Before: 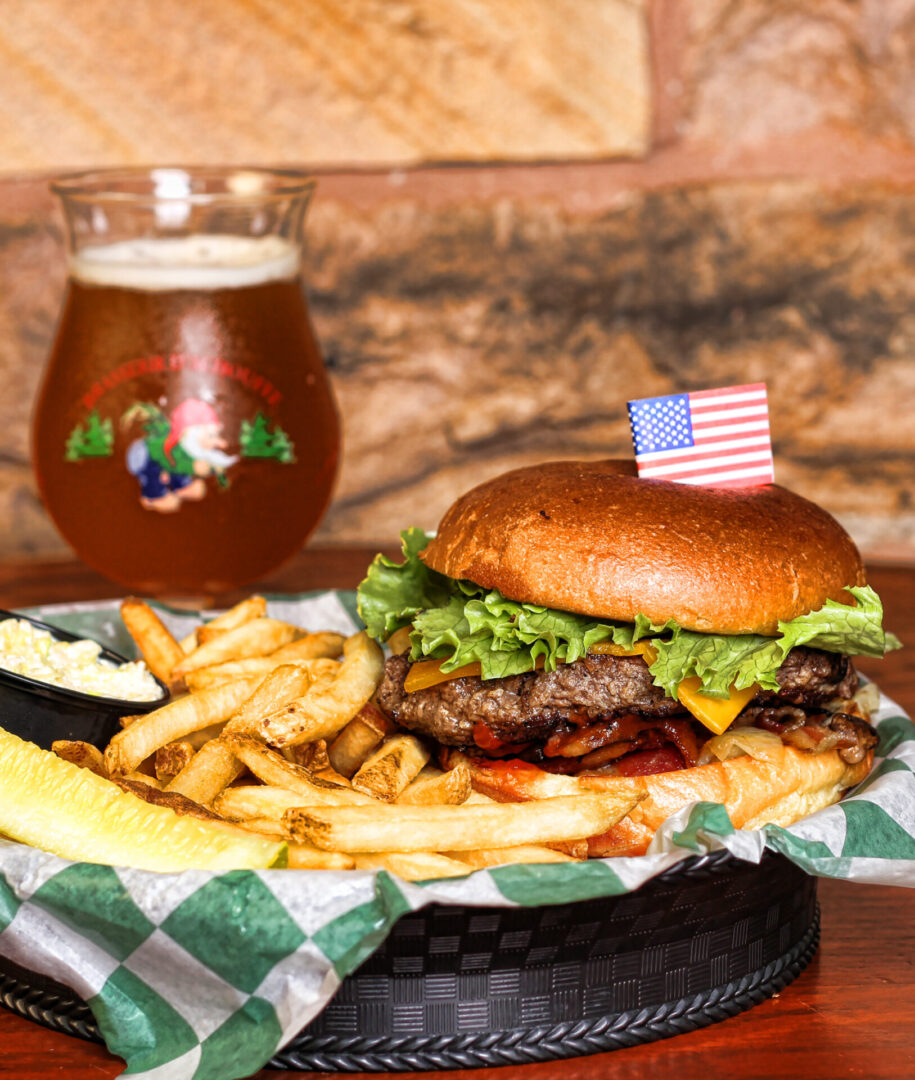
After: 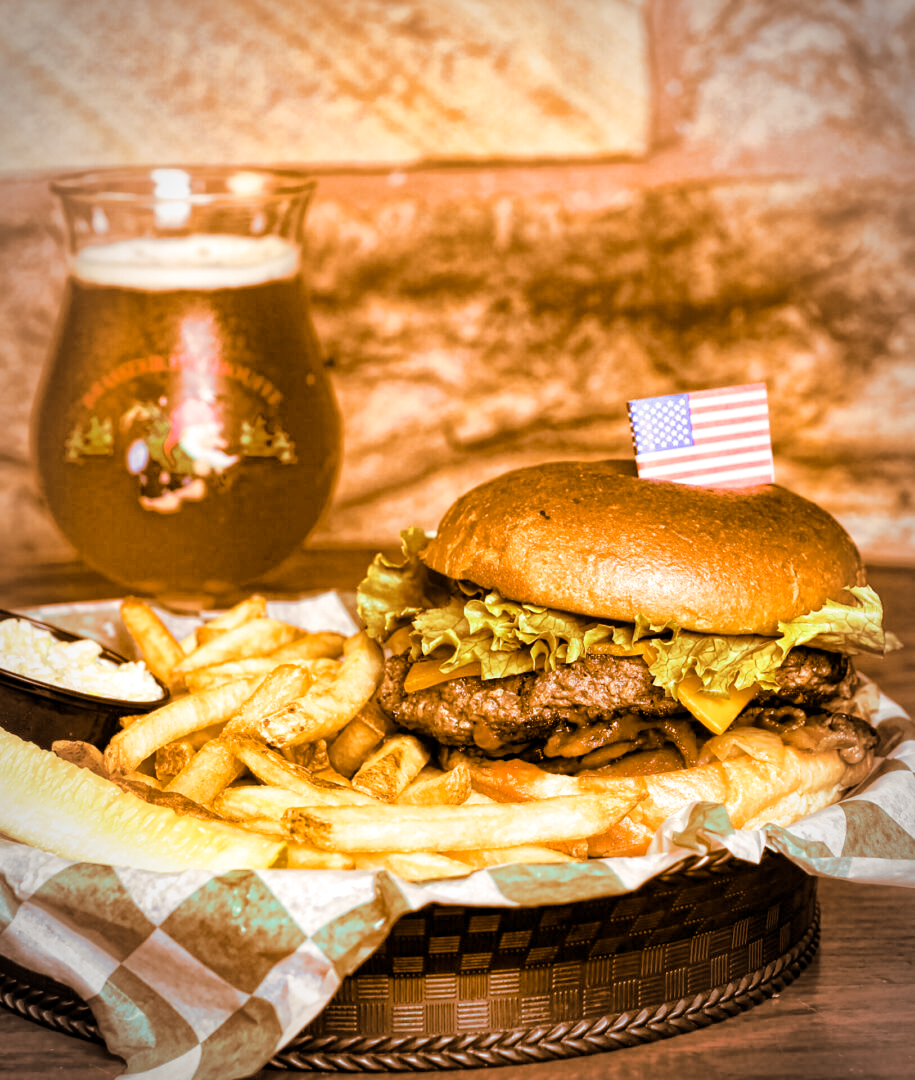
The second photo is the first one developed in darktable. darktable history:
vignetting: automatic ratio true
global tonemap: drago (1, 100), detail 1
split-toning: shadows › hue 26°, shadows › saturation 0.92, highlights › hue 40°, highlights › saturation 0.92, balance -63, compress 0%
tone curve: curves: ch0 [(0, 0) (0.004, 0.002) (0.02, 0.013) (0.218, 0.218) (0.664, 0.718) (0.832, 0.873) (1, 1)], preserve colors none
